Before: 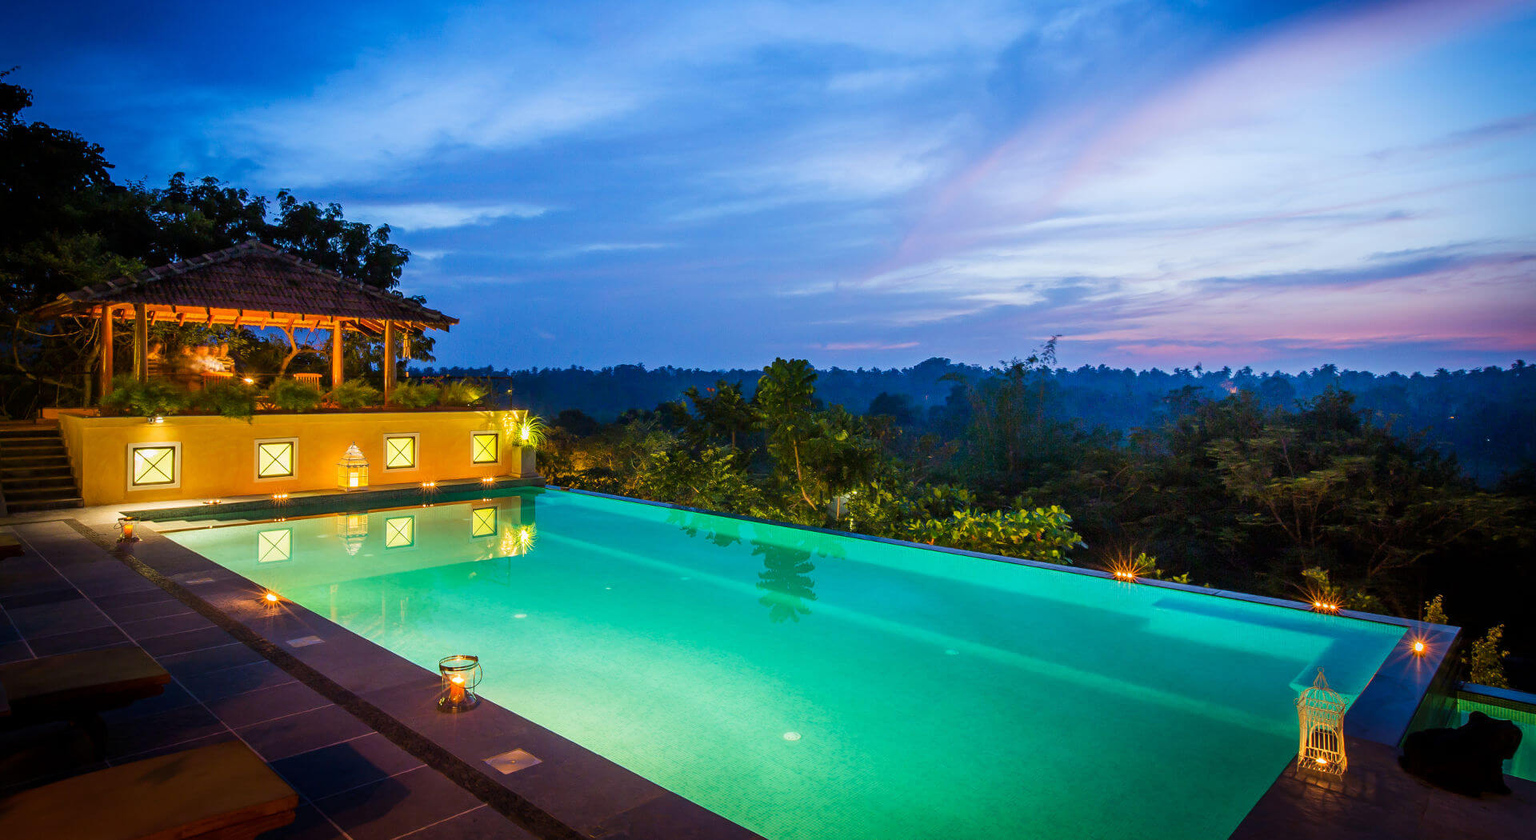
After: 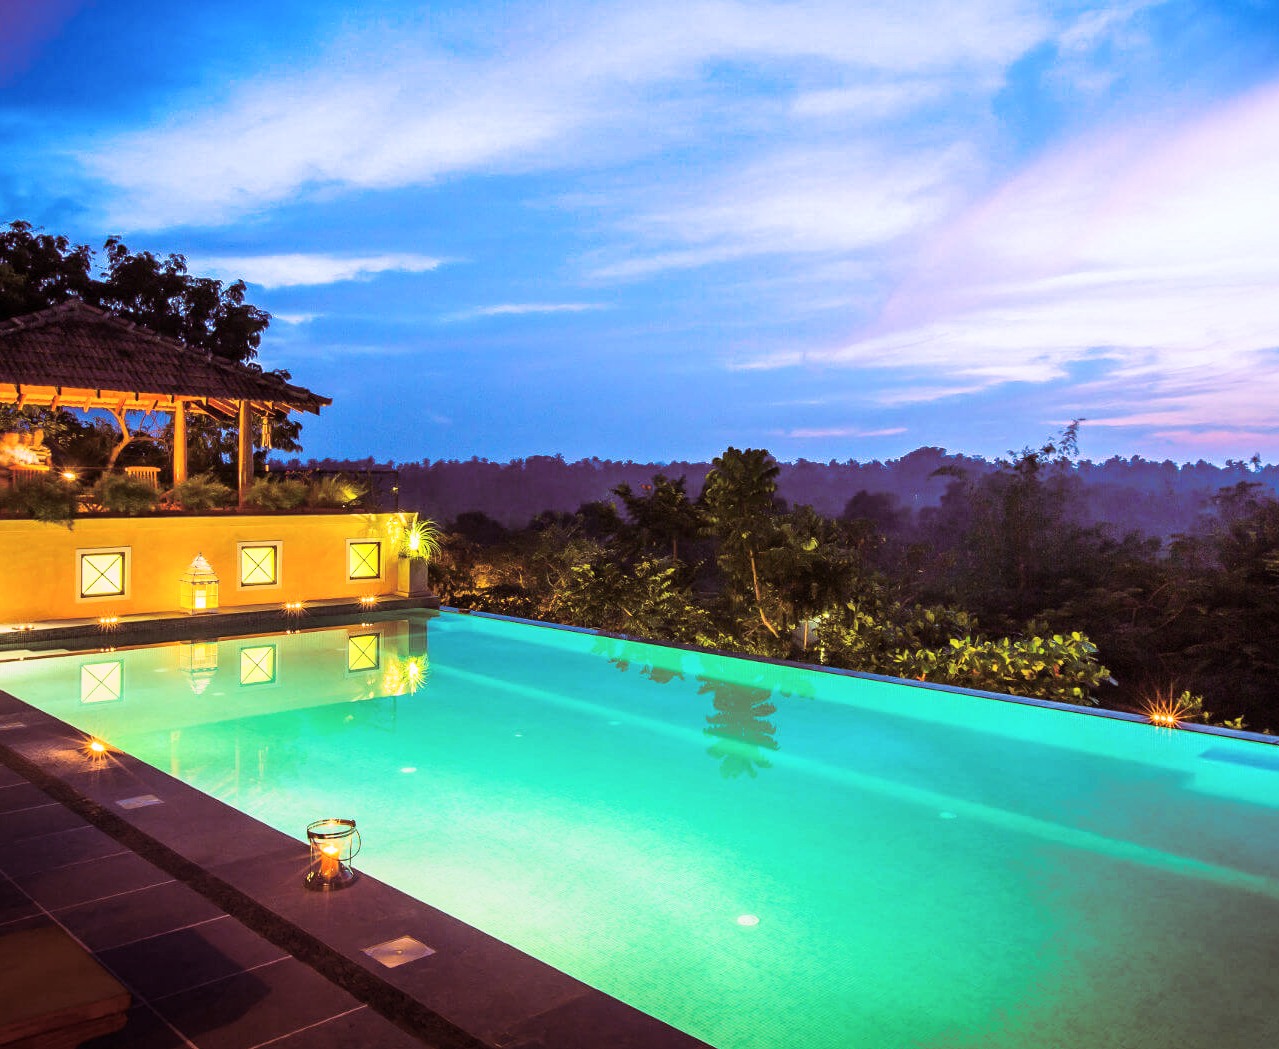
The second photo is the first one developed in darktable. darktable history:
contrast brightness saturation: contrast 0.15, brightness 0.05
tone equalizer: on, module defaults
base curve: curves: ch0 [(0, 0) (0.666, 0.806) (1, 1)]
crop and rotate: left 12.648%, right 20.685%
split-toning: highlights › hue 298.8°, highlights › saturation 0.73, compress 41.76%
